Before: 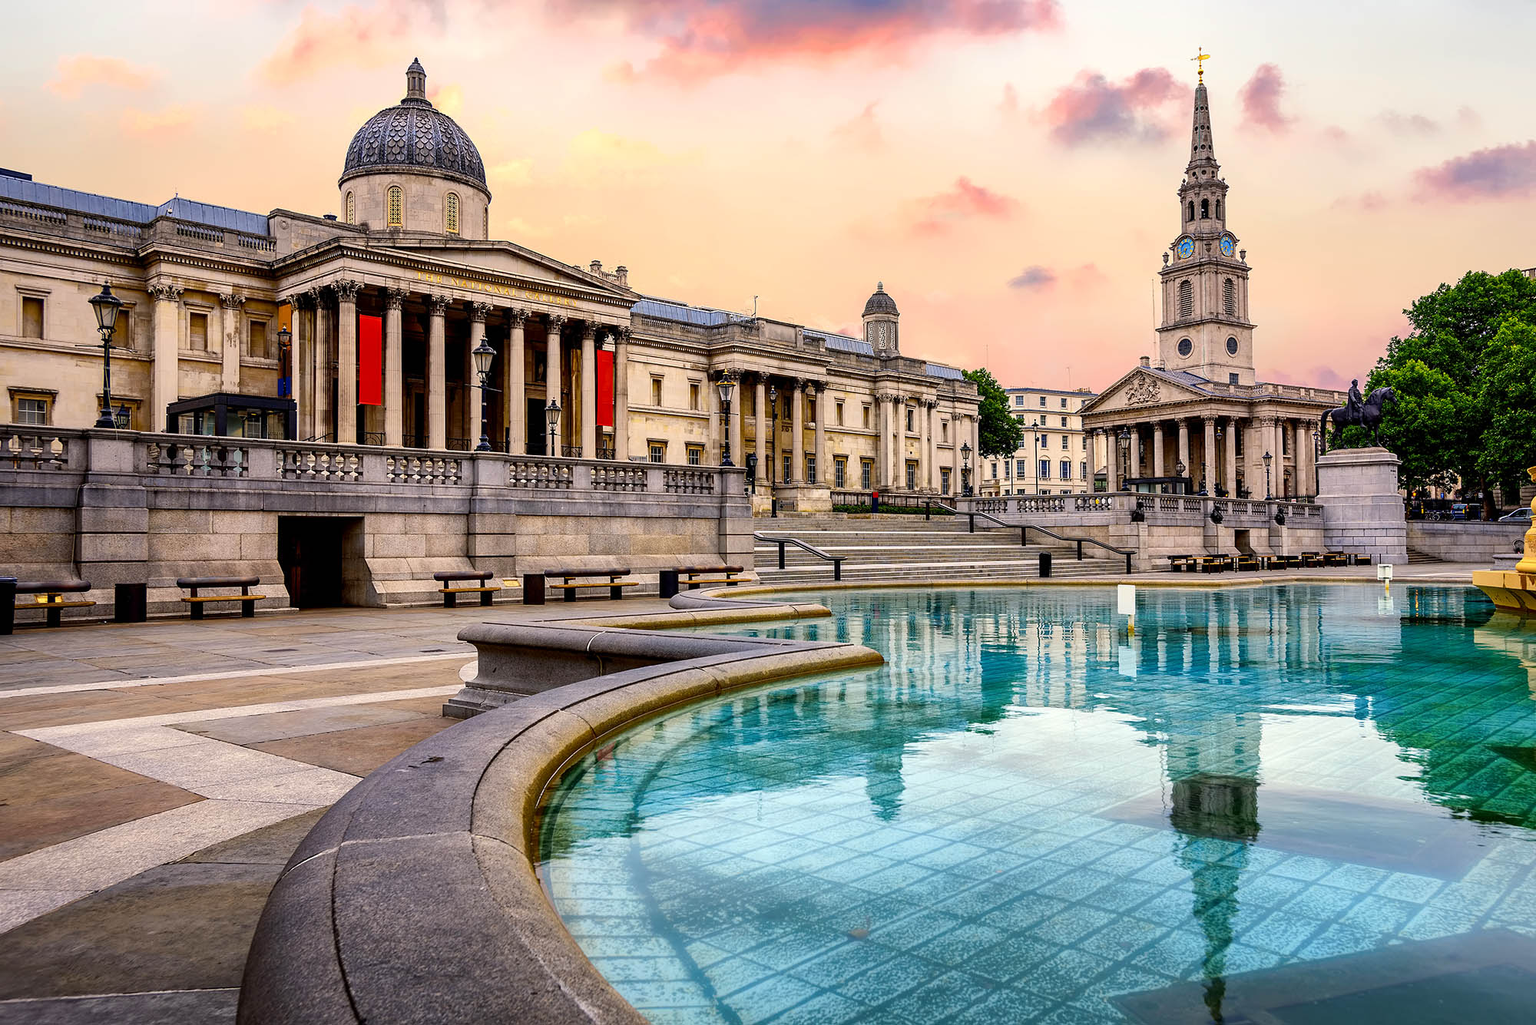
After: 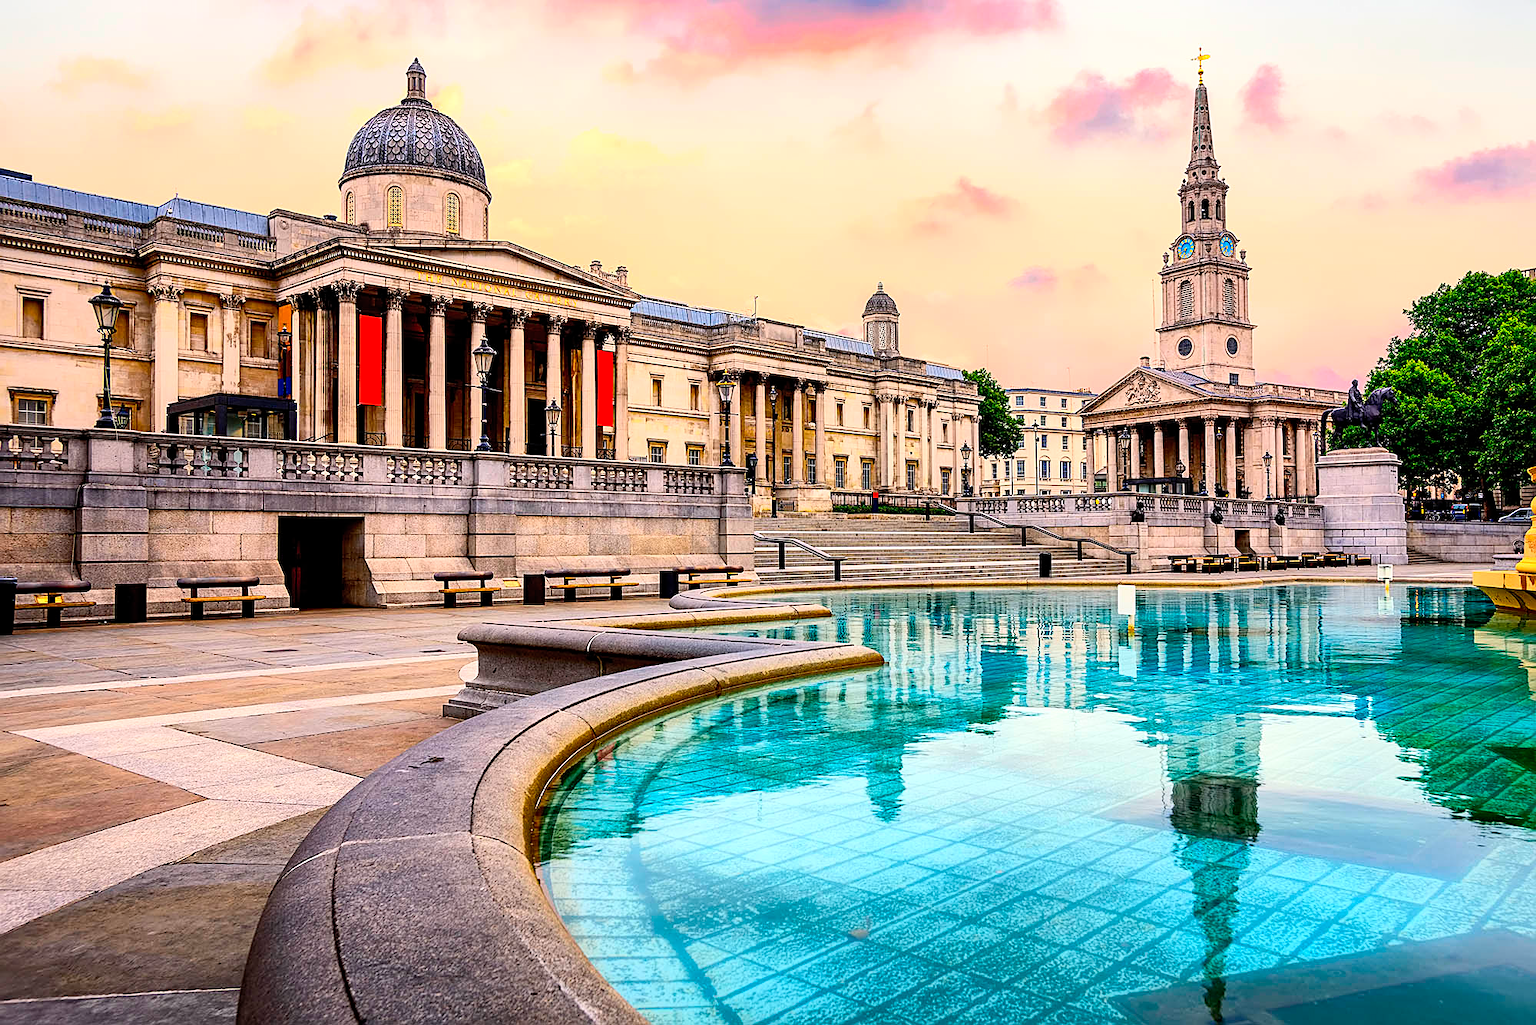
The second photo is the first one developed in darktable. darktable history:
sharpen: on, module defaults
contrast brightness saturation: contrast 0.2, brightness 0.16, saturation 0.22
